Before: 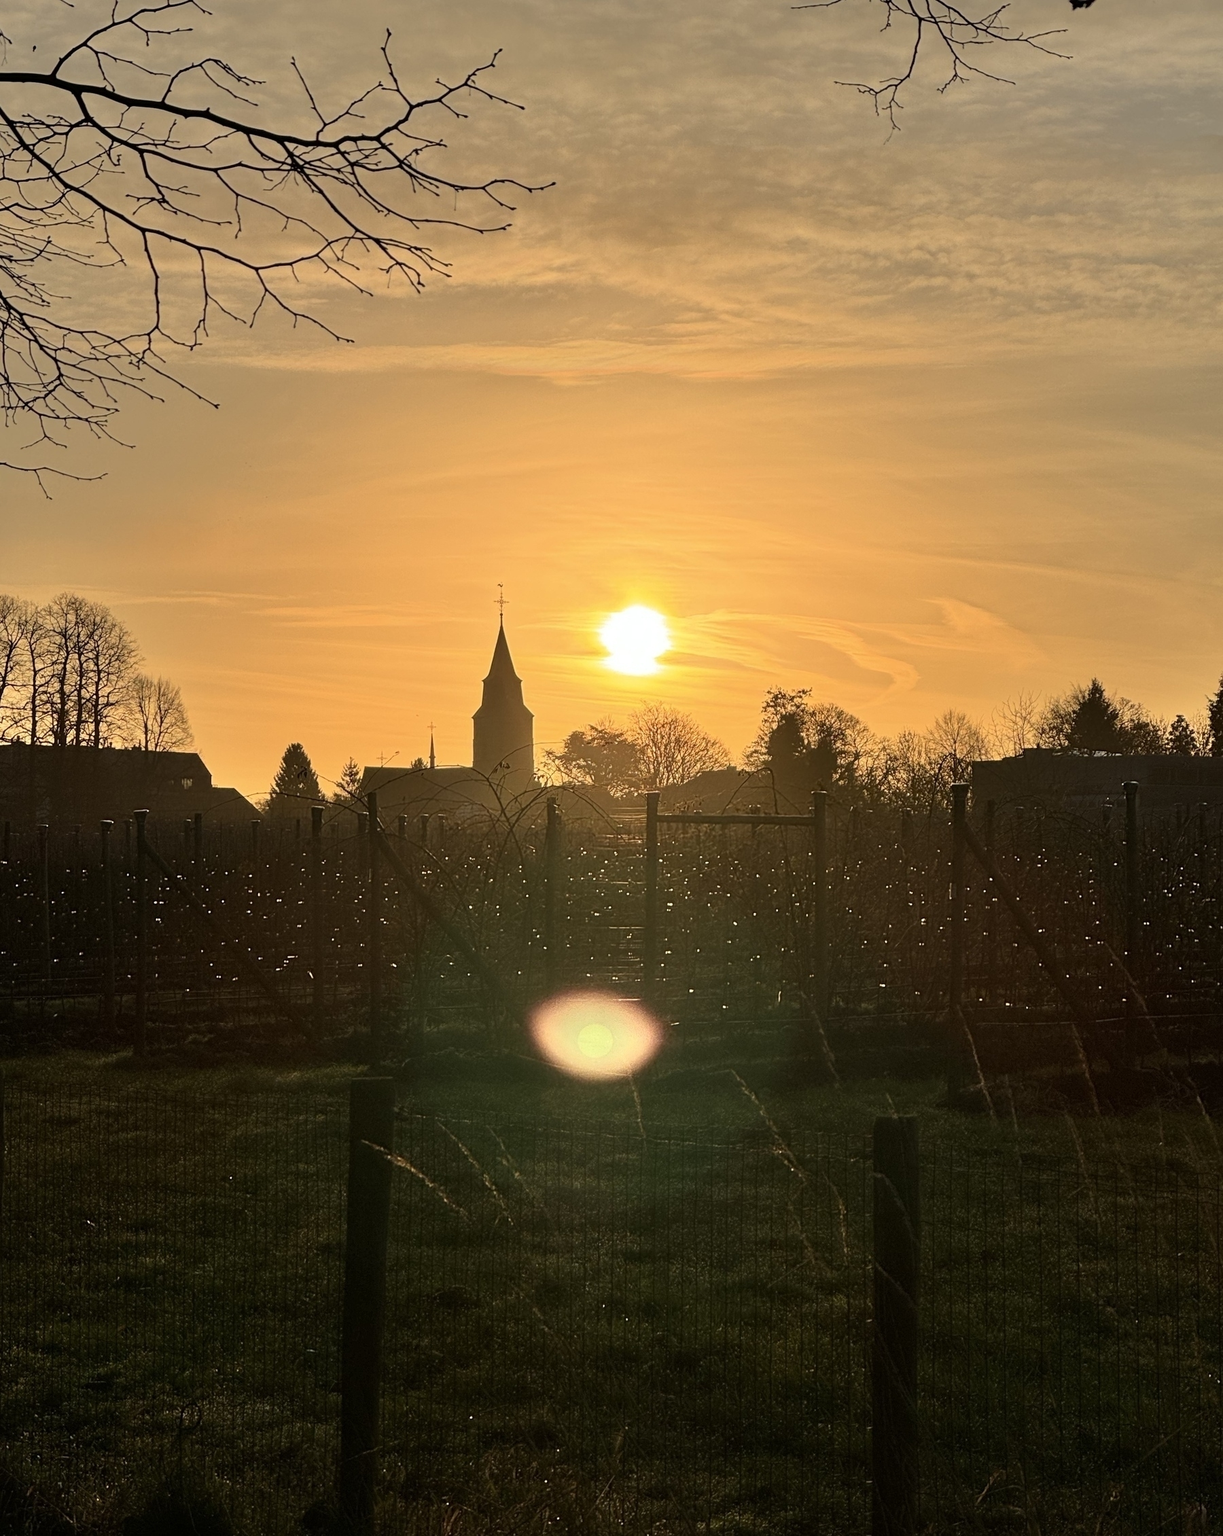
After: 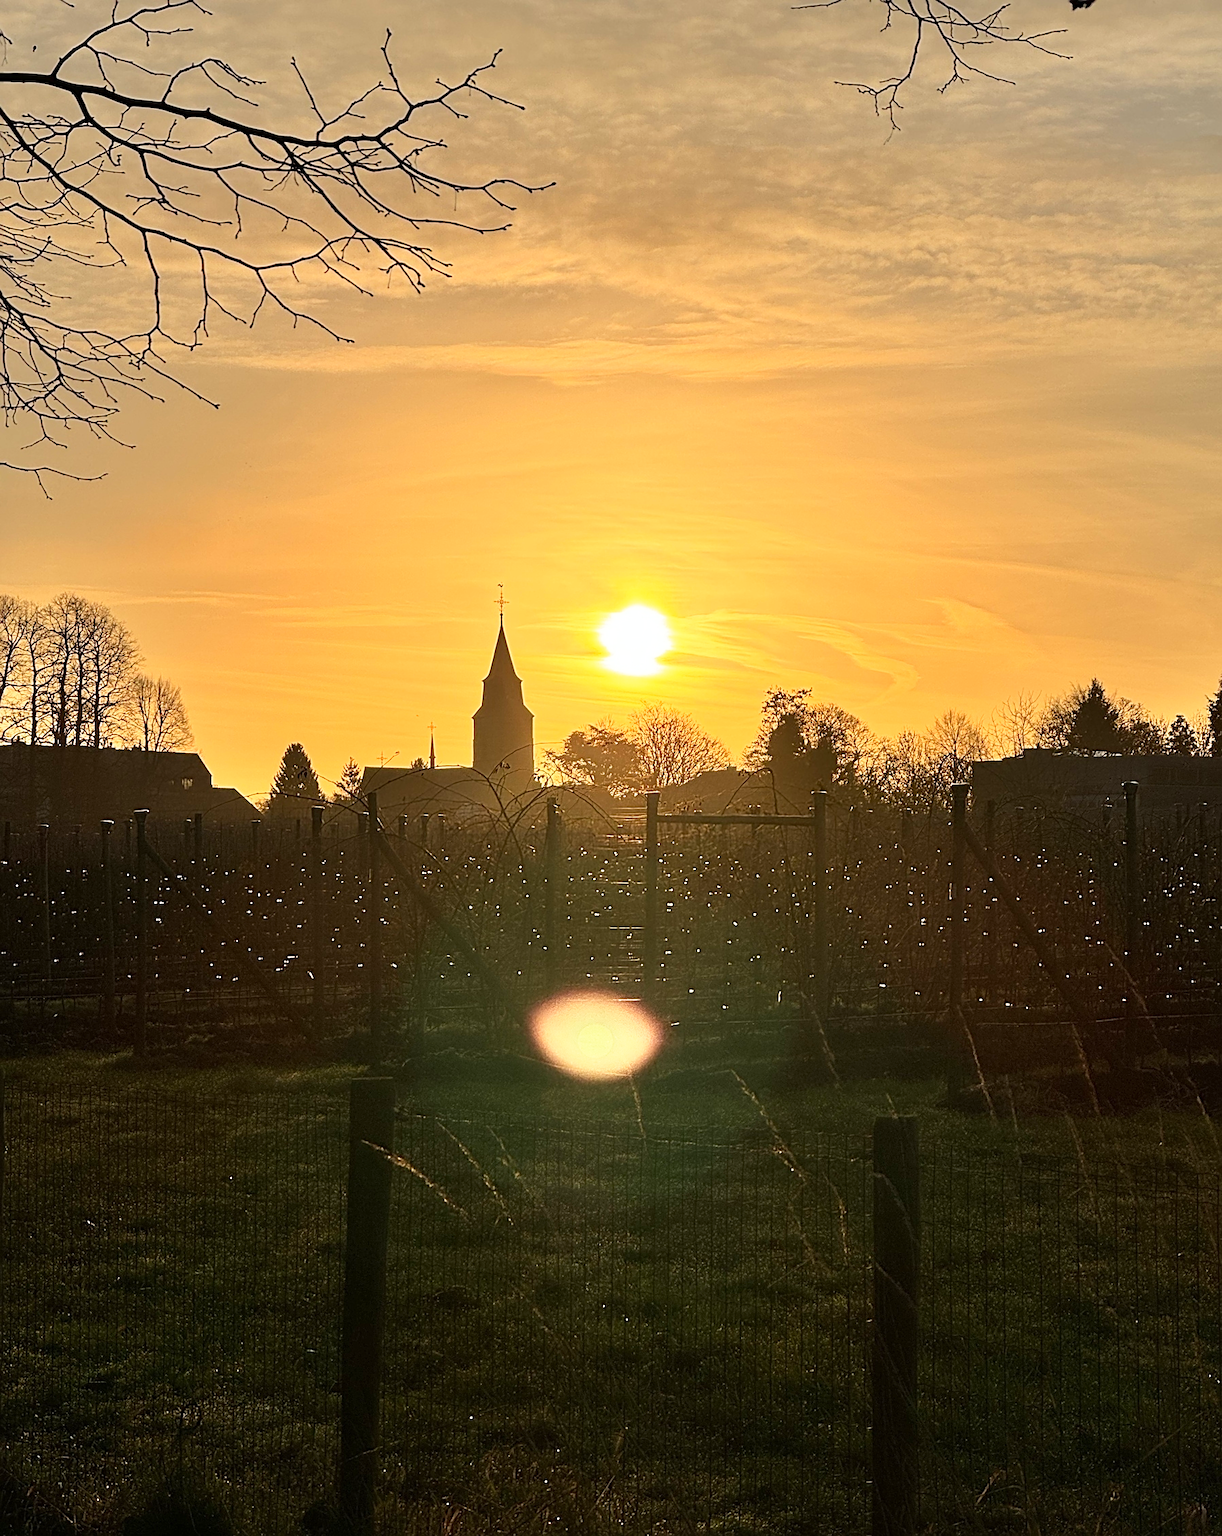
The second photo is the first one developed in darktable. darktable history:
base curve: curves: ch0 [(0, 0) (0.688, 0.865) (1, 1)], preserve colors none
sharpen: on, module defaults
